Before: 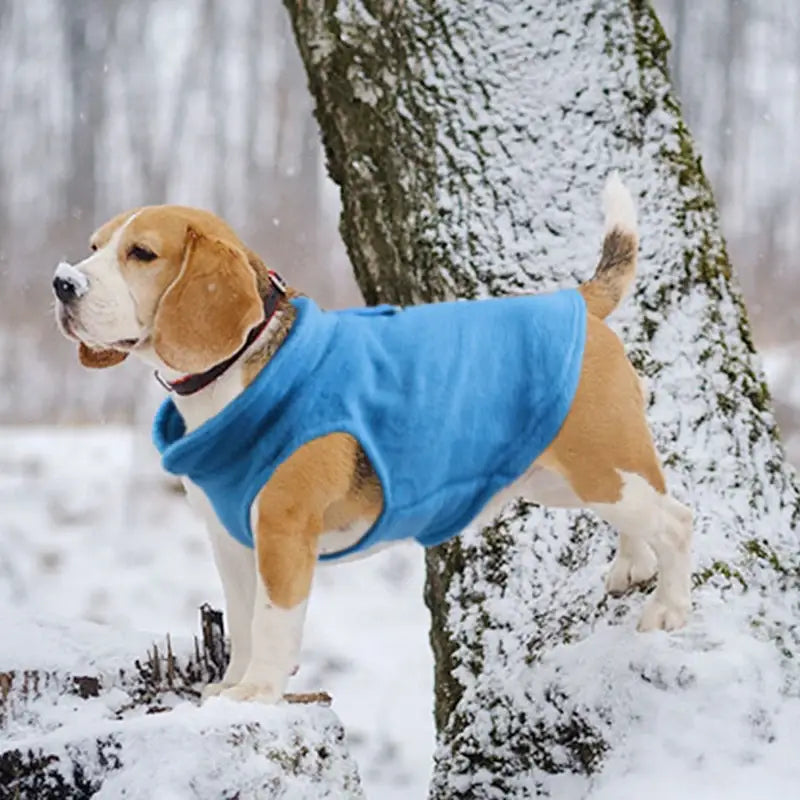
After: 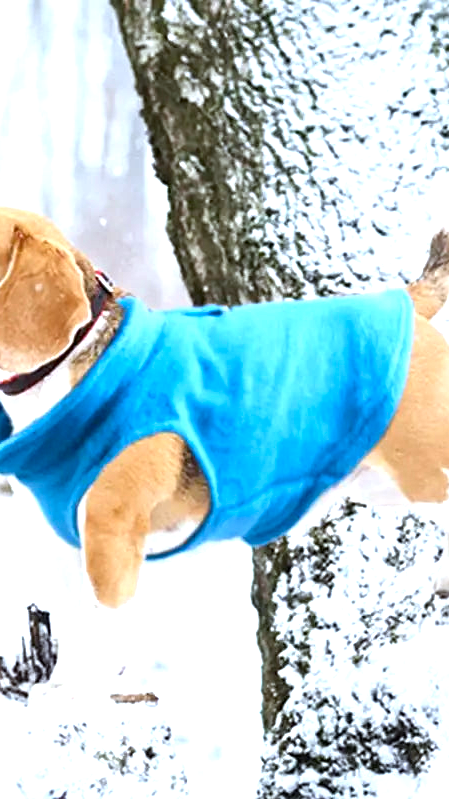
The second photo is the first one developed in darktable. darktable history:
exposure: black level correction 0.001, exposure 1.035 EV, compensate highlight preservation false
contrast brightness saturation: brightness -0.085
levels: levels [0, 0.476, 0.951]
color correction: highlights a* -3.78, highlights b* -11.08
crop: left 21.718%, right 22.08%, bottom 0.007%
